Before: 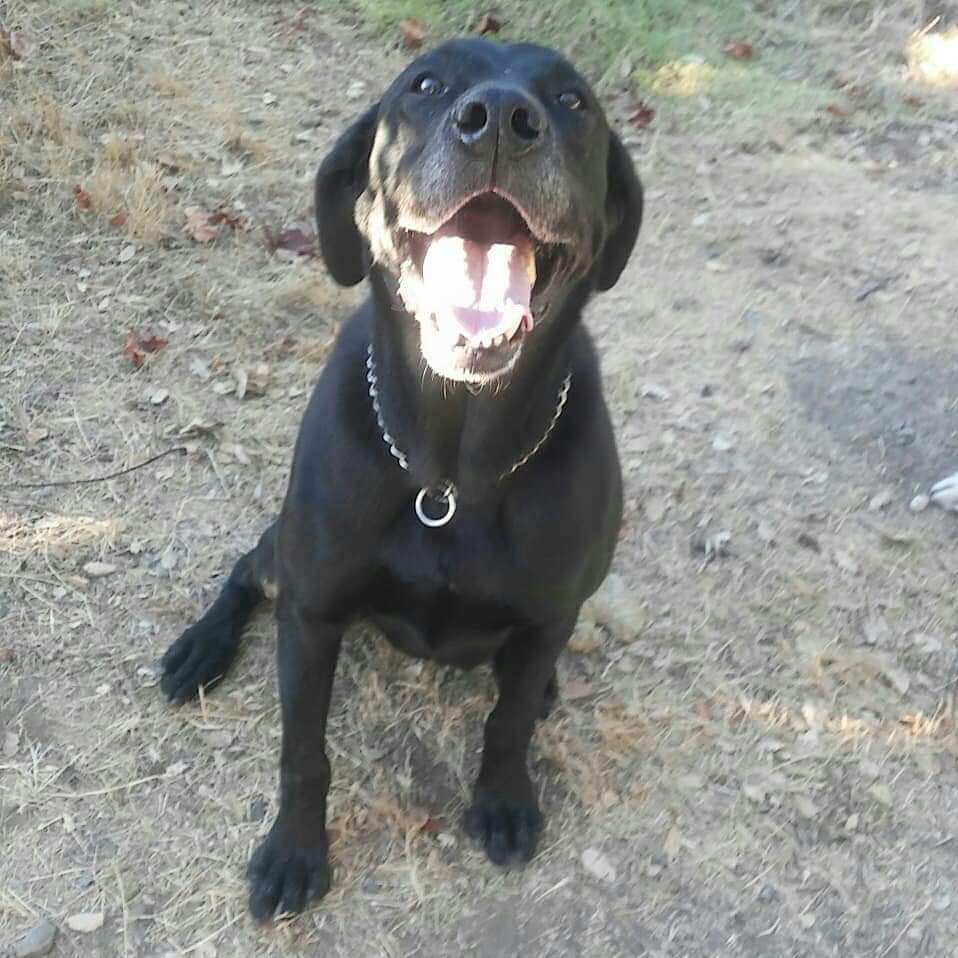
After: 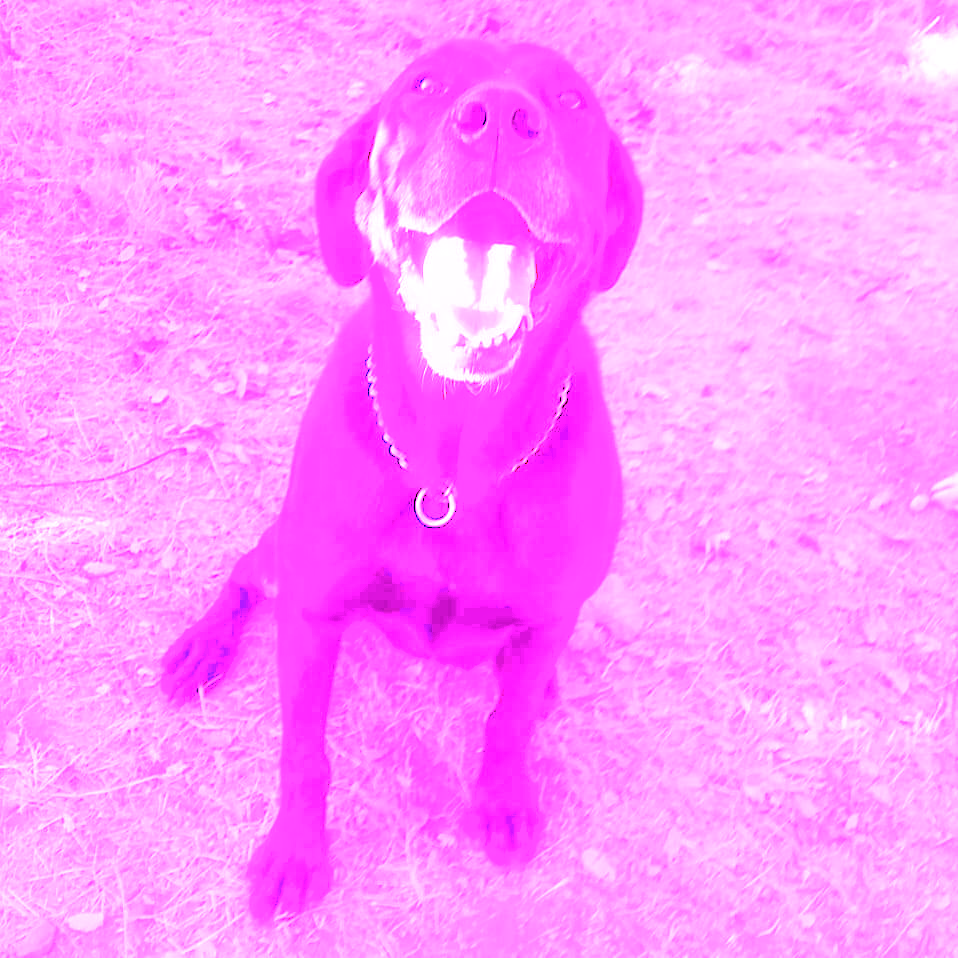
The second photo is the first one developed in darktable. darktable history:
local contrast: highlights 100%, shadows 100%, detail 120%, midtone range 0.2
white balance: red 8, blue 8
